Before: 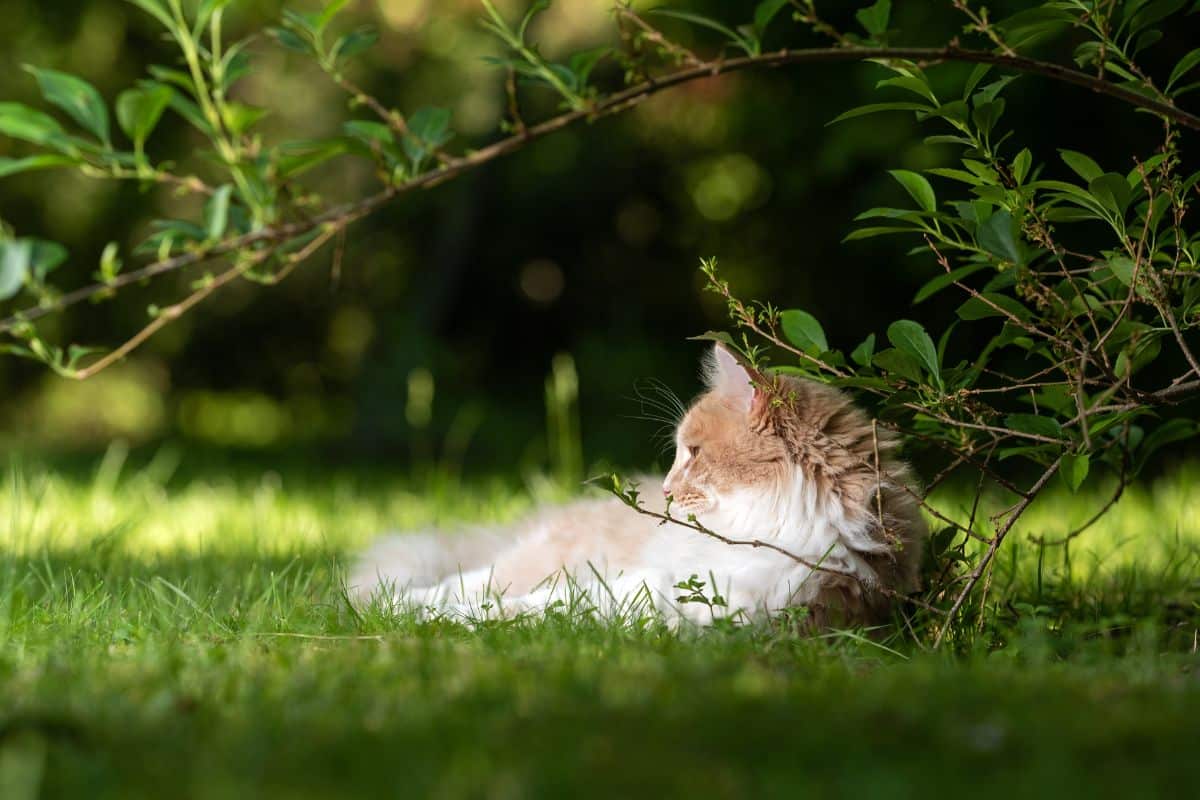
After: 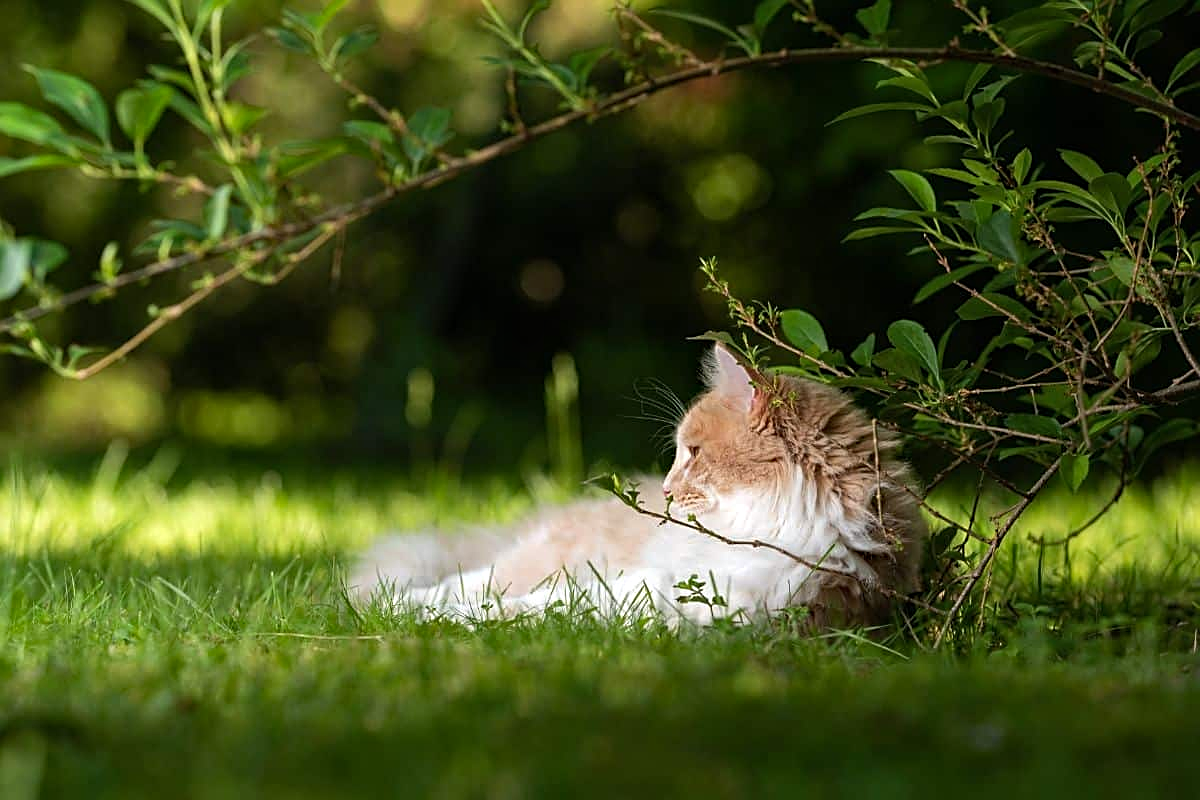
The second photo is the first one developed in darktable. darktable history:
haze removal: compatibility mode true, adaptive false
sharpen: radius 1.941
